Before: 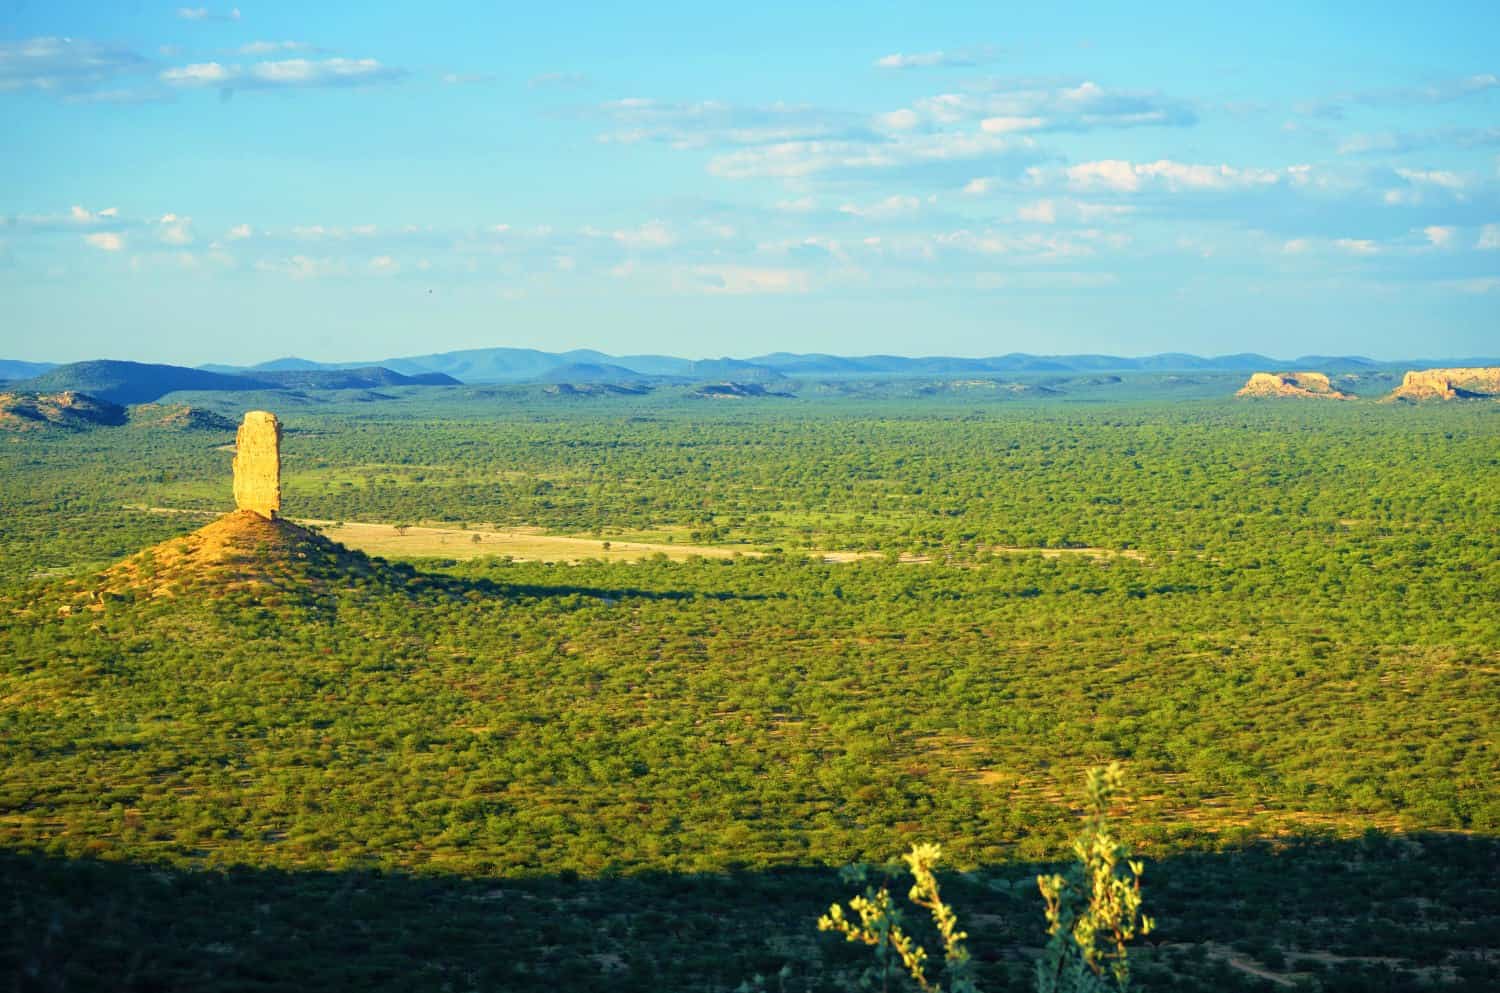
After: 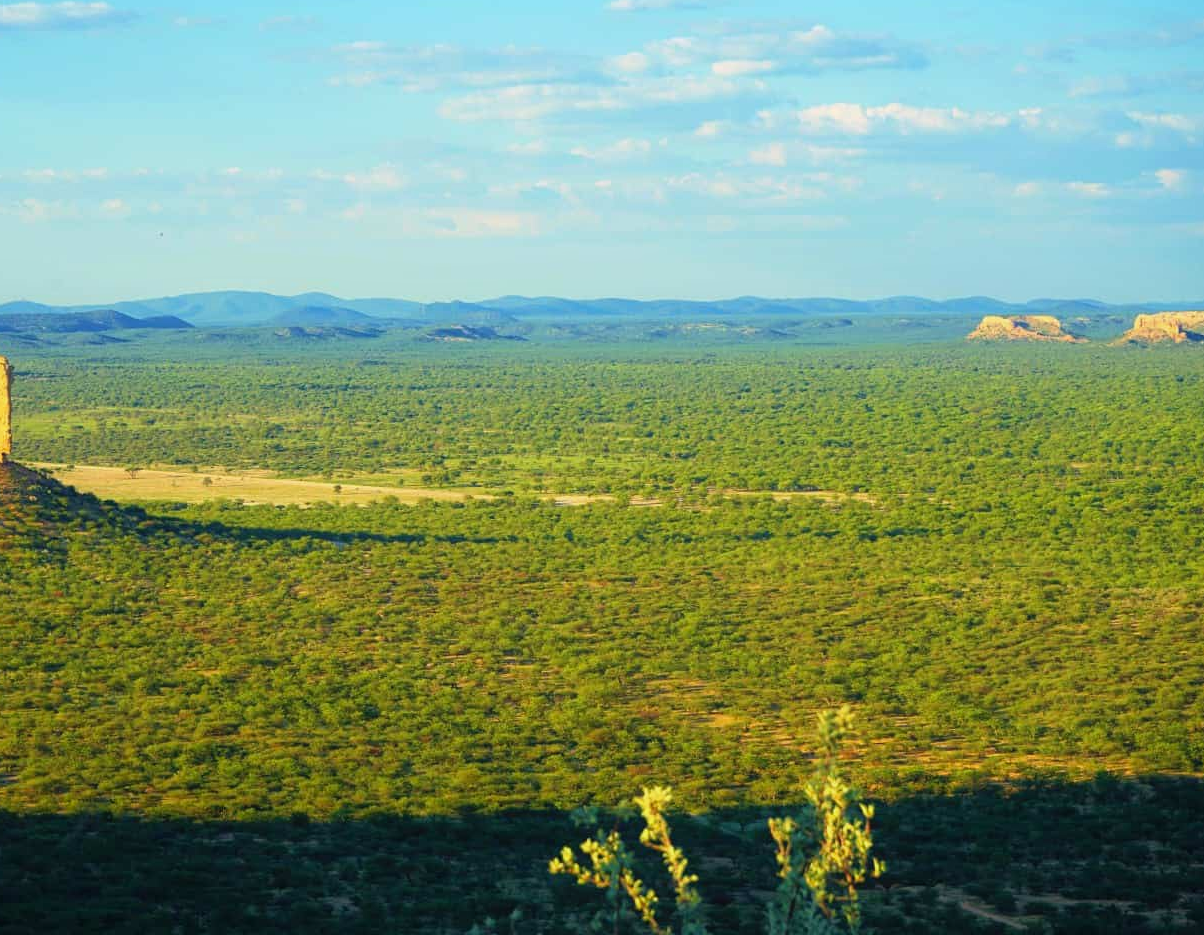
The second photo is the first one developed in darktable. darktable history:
contrast equalizer: y [[0.5, 0.488, 0.462, 0.461, 0.491, 0.5], [0.5 ×6], [0.5 ×6], [0 ×6], [0 ×6]]
crop and rotate: left 17.959%, top 5.771%, right 1.742%
